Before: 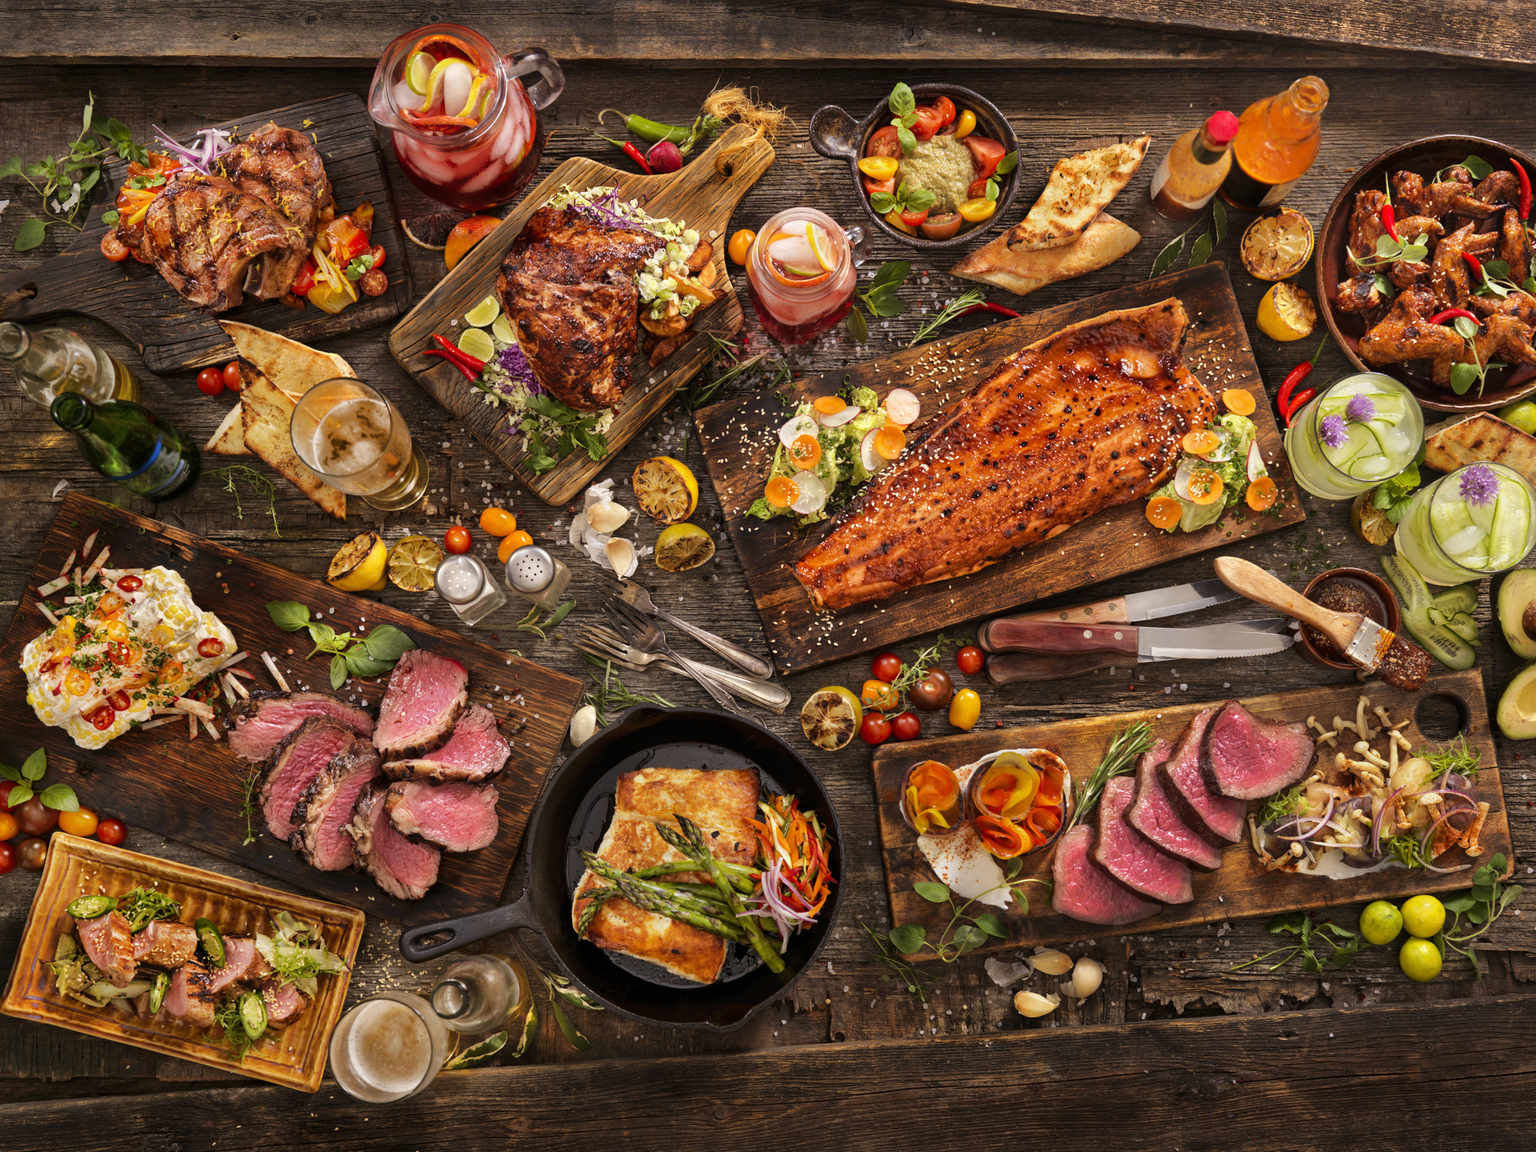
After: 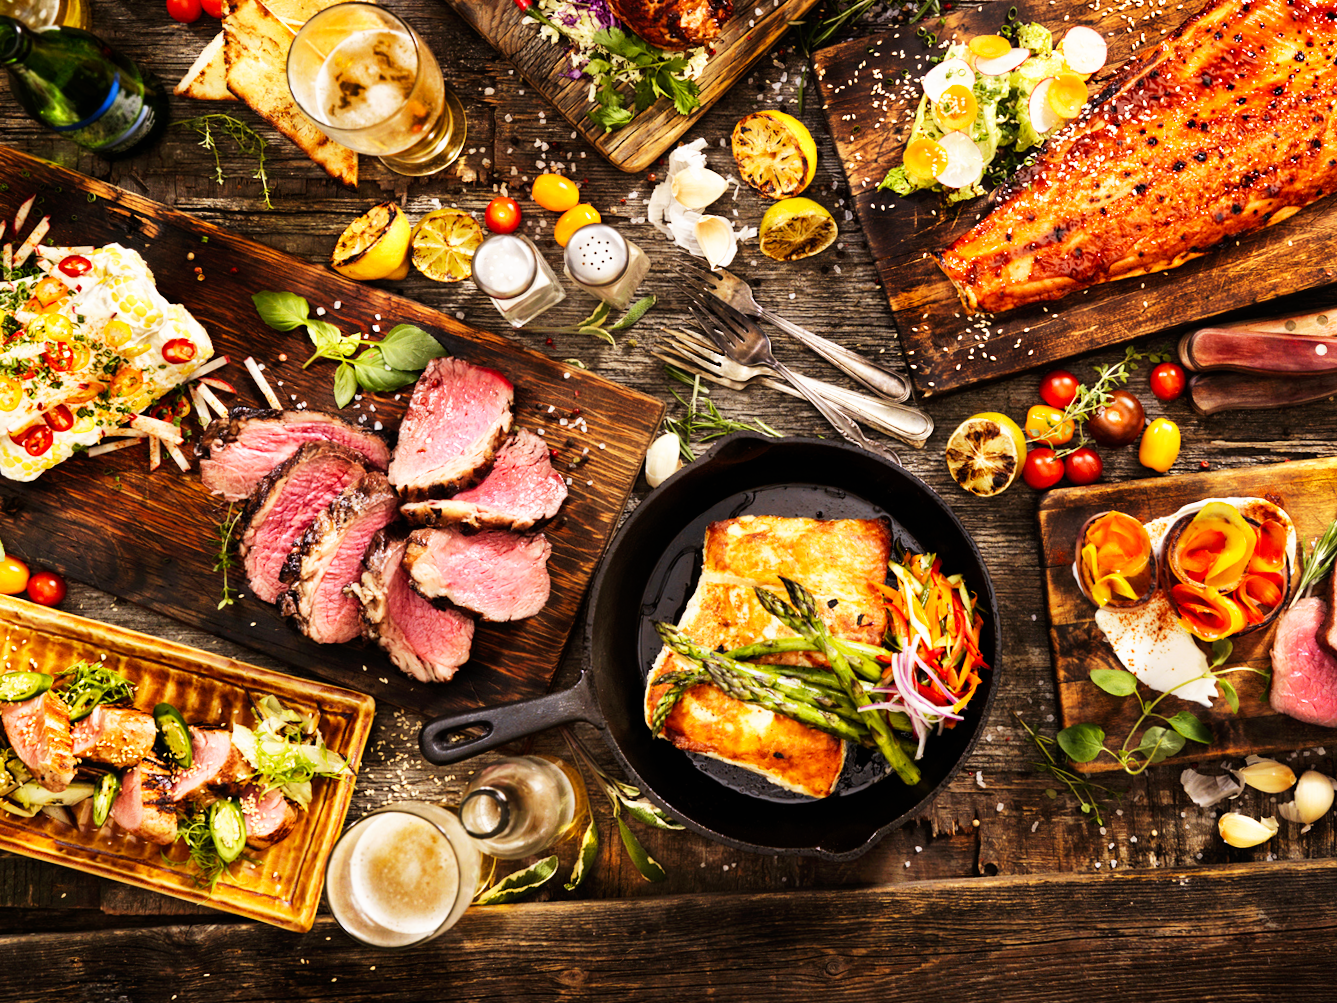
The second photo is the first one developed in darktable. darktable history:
base curve: curves: ch0 [(0, 0) (0.007, 0.004) (0.027, 0.03) (0.046, 0.07) (0.207, 0.54) (0.442, 0.872) (0.673, 0.972) (1, 1)], preserve colors none
crop and rotate: angle -0.82°, left 3.85%, top 31.828%, right 27.992%
exposure: black level correction 0.002, exposure -0.1 EV, compensate highlight preservation false
contrast brightness saturation: contrast 0.01, saturation -0.05
